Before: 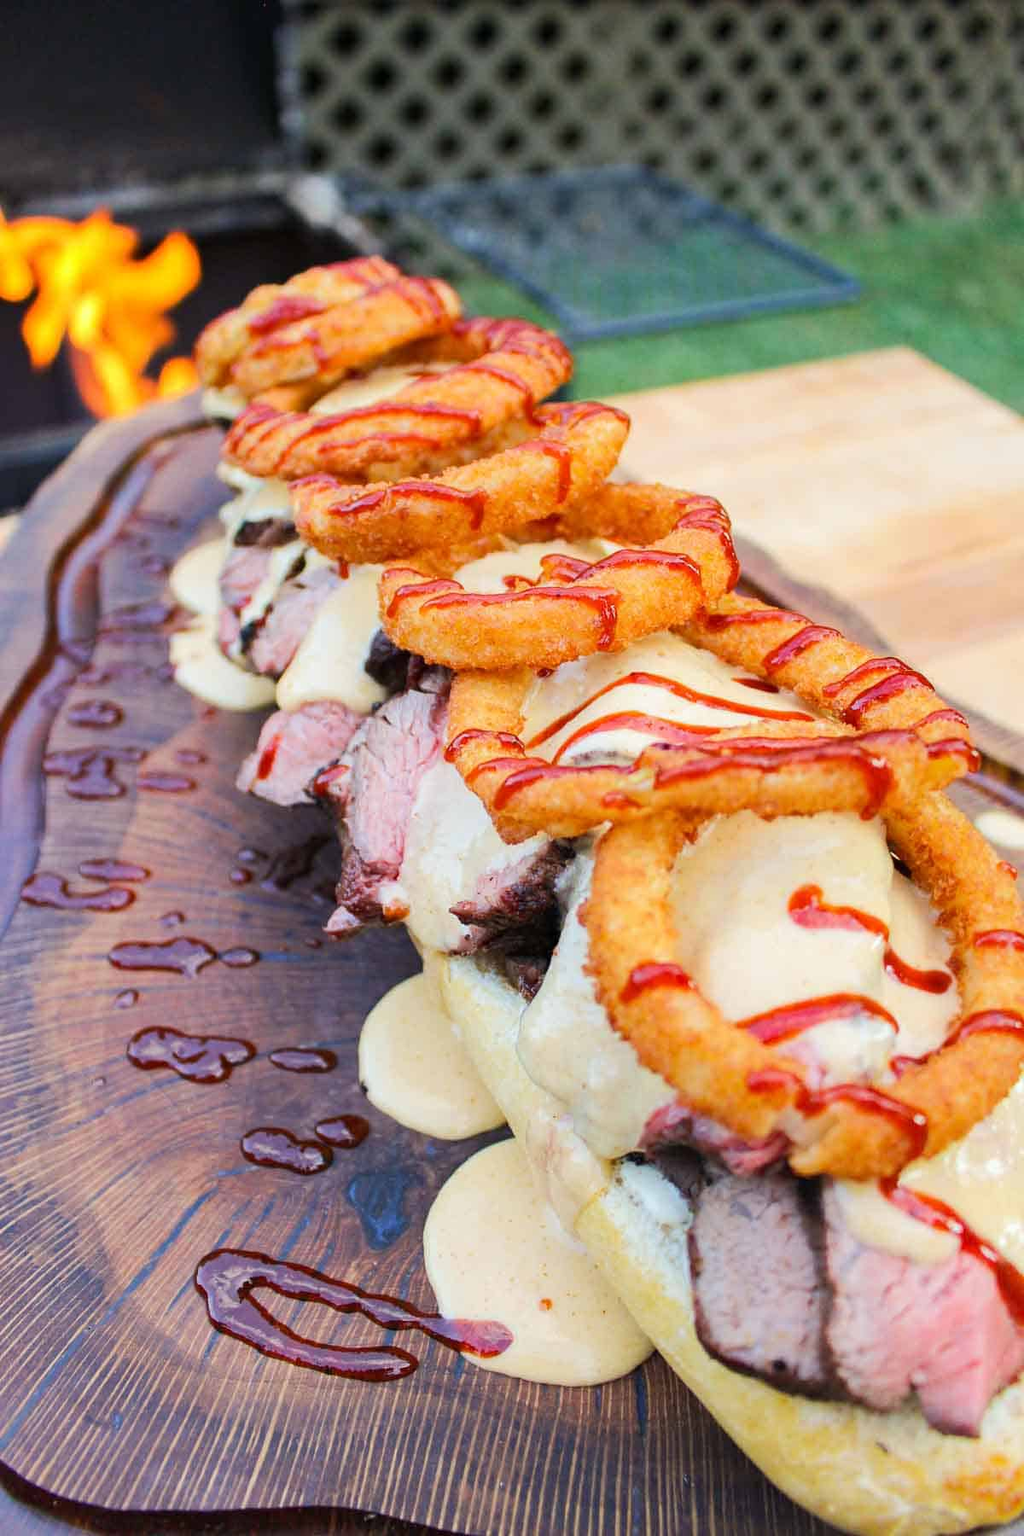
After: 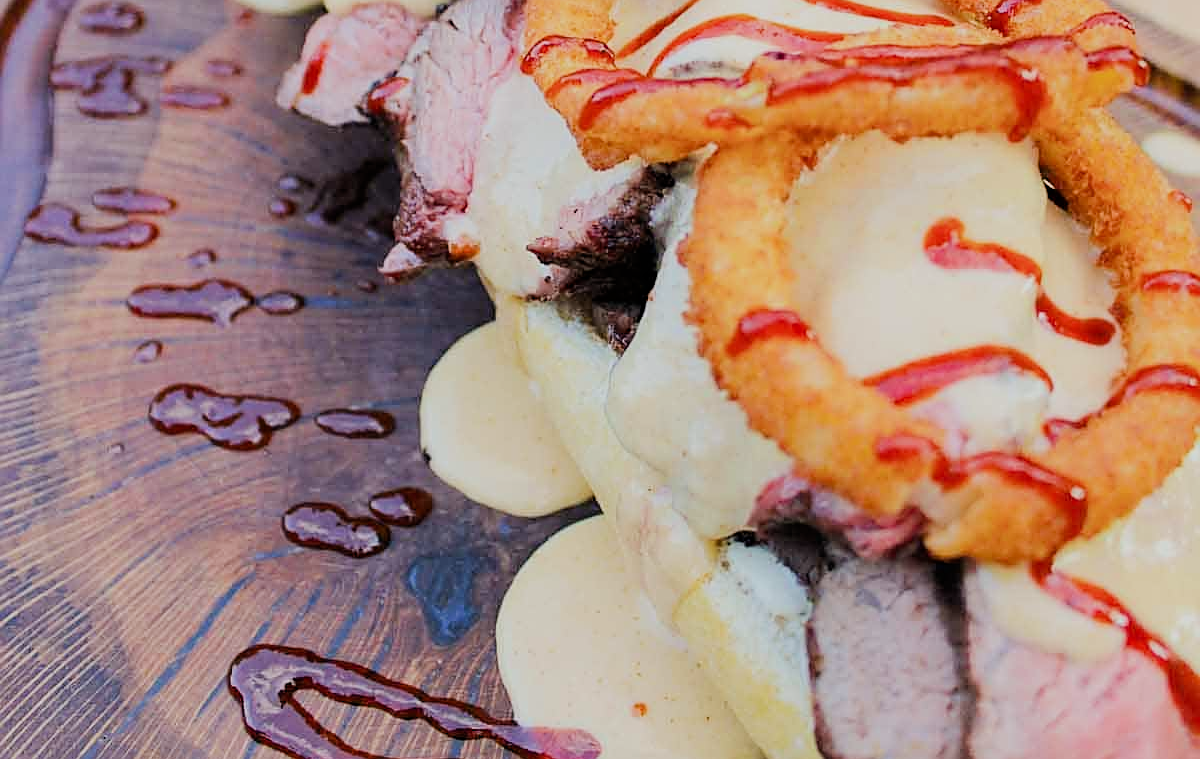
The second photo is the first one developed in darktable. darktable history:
filmic rgb: black relative exposure -7.65 EV, white relative exposure 4.56 EV, hardness 3.61
contrast brightness saturation: contrast 0.07
crop: top 45.551%, bottom 12.262%
sharpen: on, module defaults
